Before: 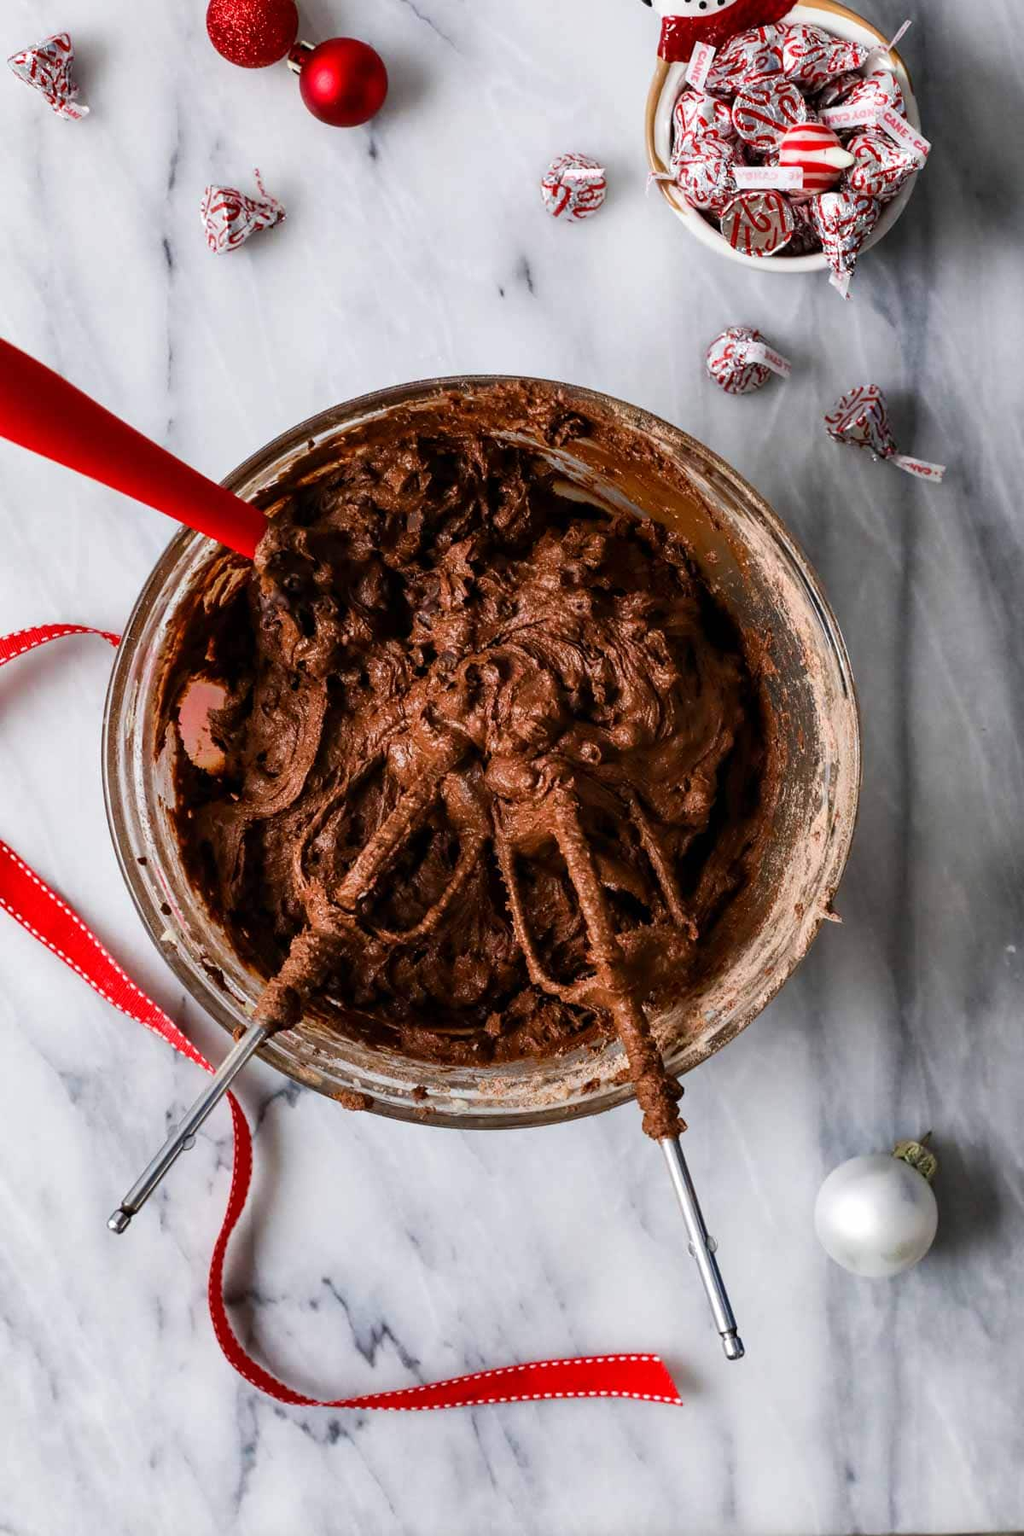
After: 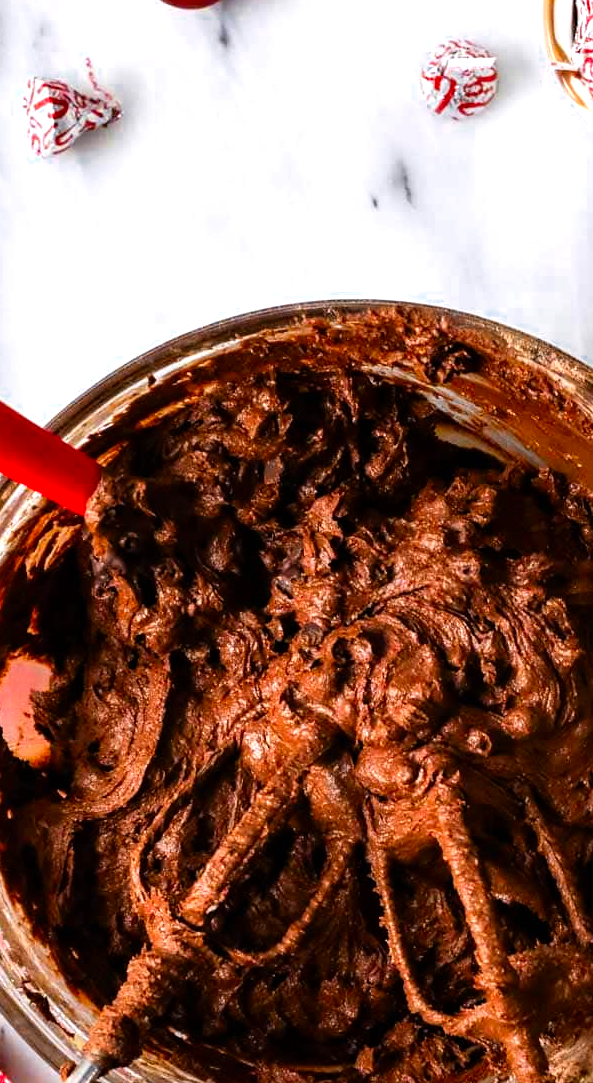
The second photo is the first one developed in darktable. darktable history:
crop: left 17.82%, top 7.807%, right 32.719%, bottom 31.991%
color zones: curves: ch0 [(0, 0.499) (0.143, 0.5) (0.286, 0.5) (0.429, 0.476) (0.571, 0.284) (0.714, 0.243) (0.857, 0.449) (1, 0.499)]; ch1 [(0, 0.532) (0.143, 0.645) (0.286, 0.696) (0.429, 0.211) (0.571, 0.504) (0.714, 0.493) (0.857, 0.495) (1, 0.532)]; ch2 [(0, 0.5) (0.143, 0.5) (0.286, 0.427) (0.429, 0.324) (0.571, 0.5) (0.714, 0.5) (0.857, 0.5) (1, 0.5)]
tone equalizer: -8 EV -0.762 EV, -7 EV -0.725 EV, -6 EV -0.633 EV, -5 EV -0.366 EV, -3 EV 0.392 EV, -2 EV 0.6 EV, -1 EV 0.694 EV, +0 EV 0.72 EV
